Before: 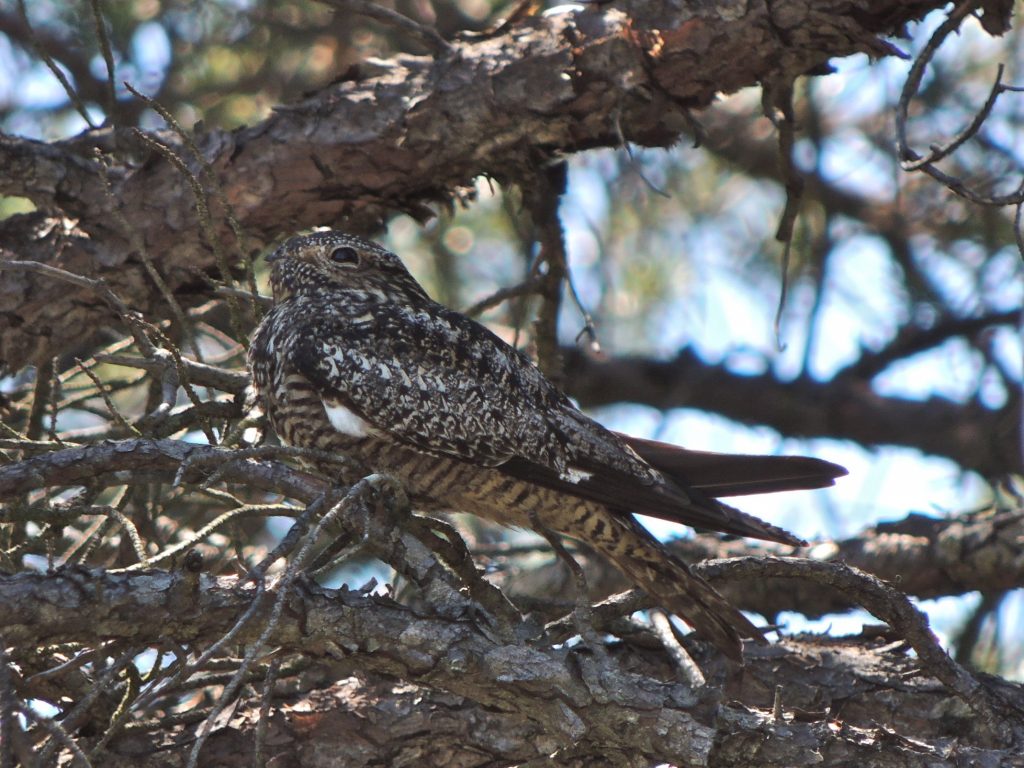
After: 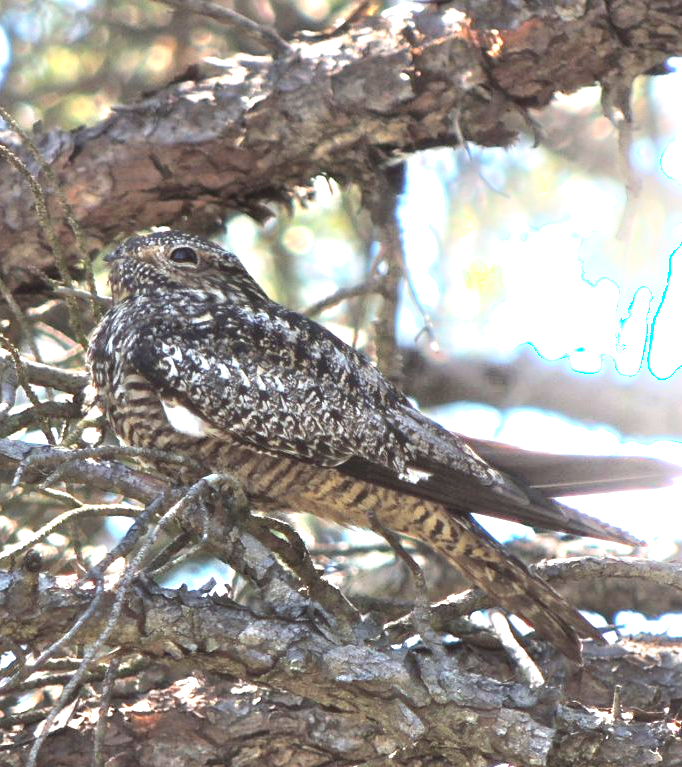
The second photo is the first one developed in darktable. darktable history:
exposure: black level correction 0.001, exposure 1.399 EV, compensate highlight preservation false
shadows and highlights: shadows -21.63, highlights 98.16, soften with gaussian
tone equalizer: edges refinement/feathering 500, mask exposure compensation -1.57 EV, preserve details no
crop and rotate: left 15.756%, right 17.568%
local contrast: mode bilateral grid, contrast 10, coarseness 25, detail 111%, midtone range 0.2
